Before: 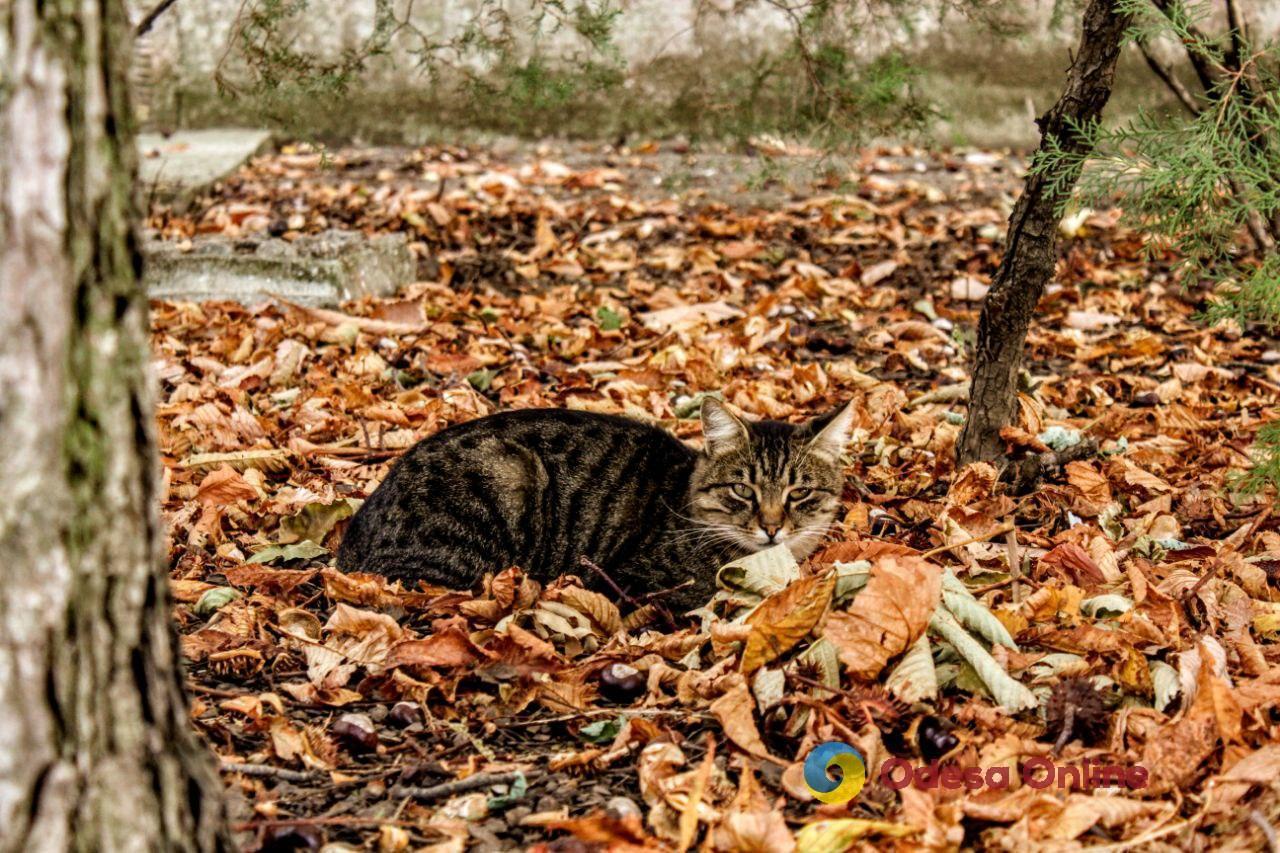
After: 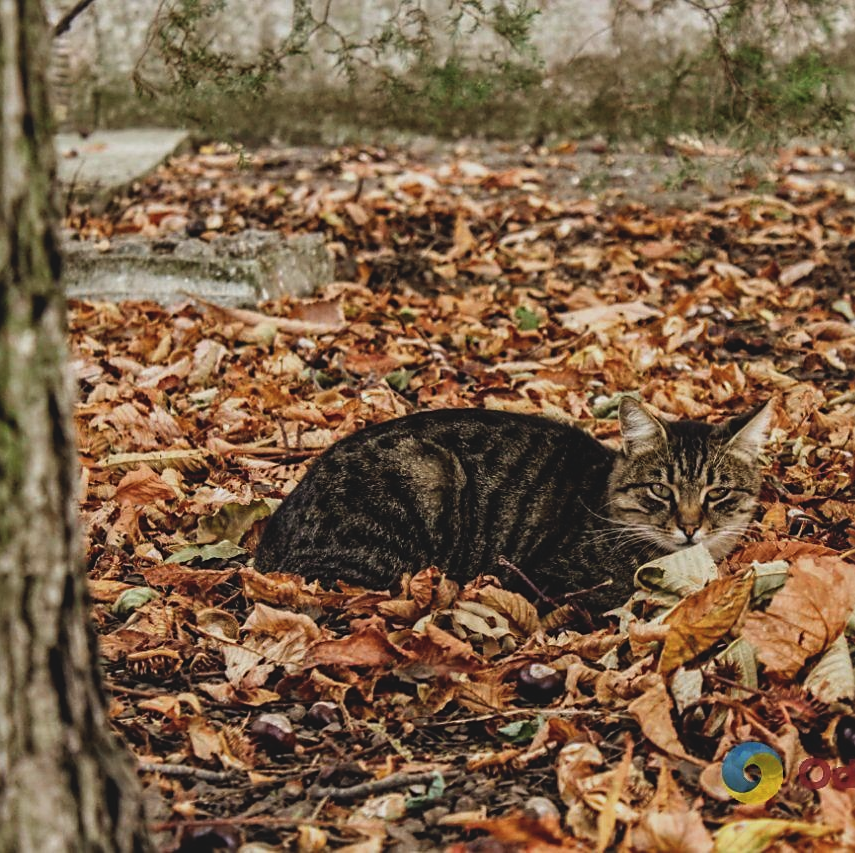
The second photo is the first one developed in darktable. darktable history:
local contrast: mode bilateral grid, contrast 19, coarseness 49, detail 119%, midtone range 0.2
exposure: black level correction -0.015, exposure -0.537 EV, compensate highlight preservation false
crop and rotate: left 6.466%, right 26.725%
sharpen: radius 1.908, amount 0.412, threshold 1.483
